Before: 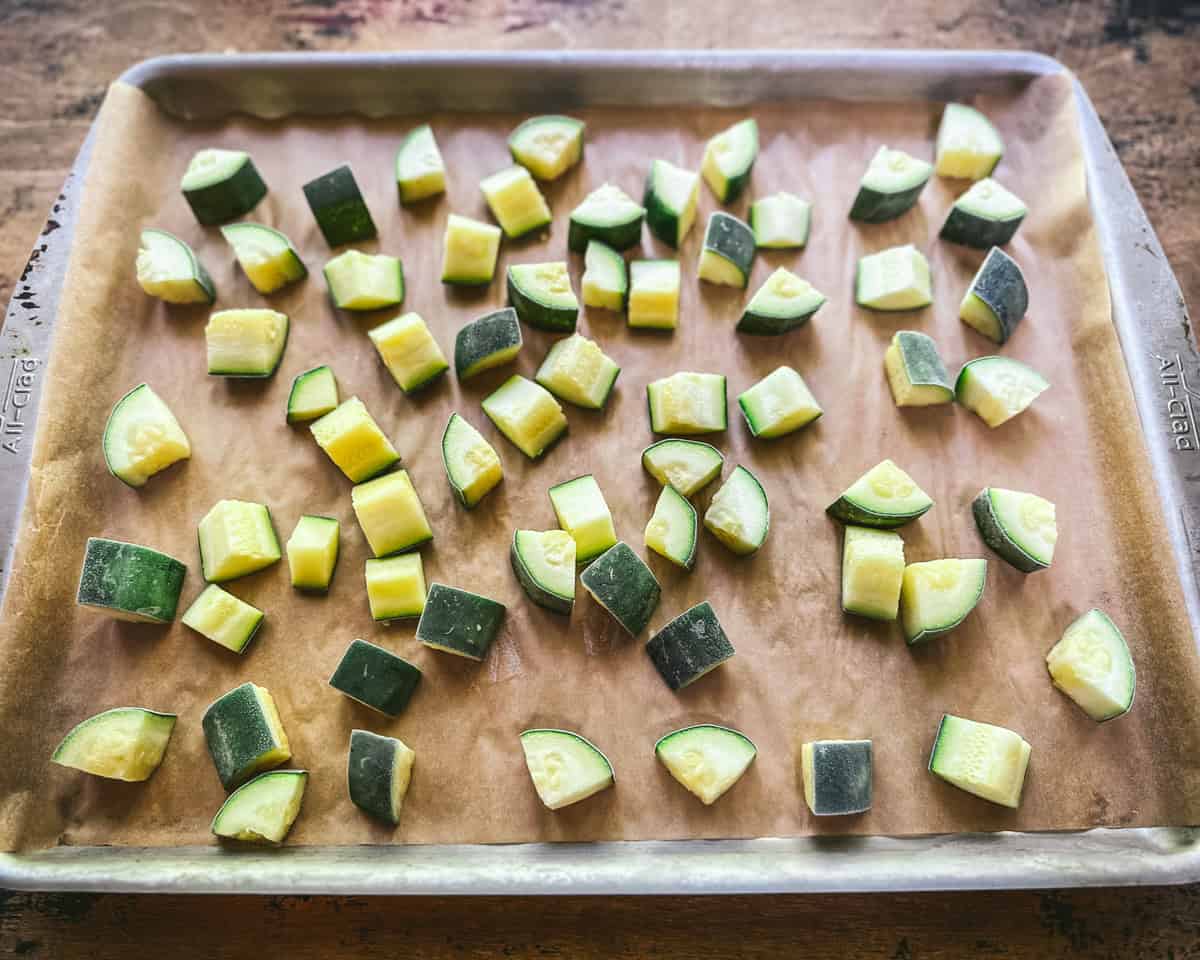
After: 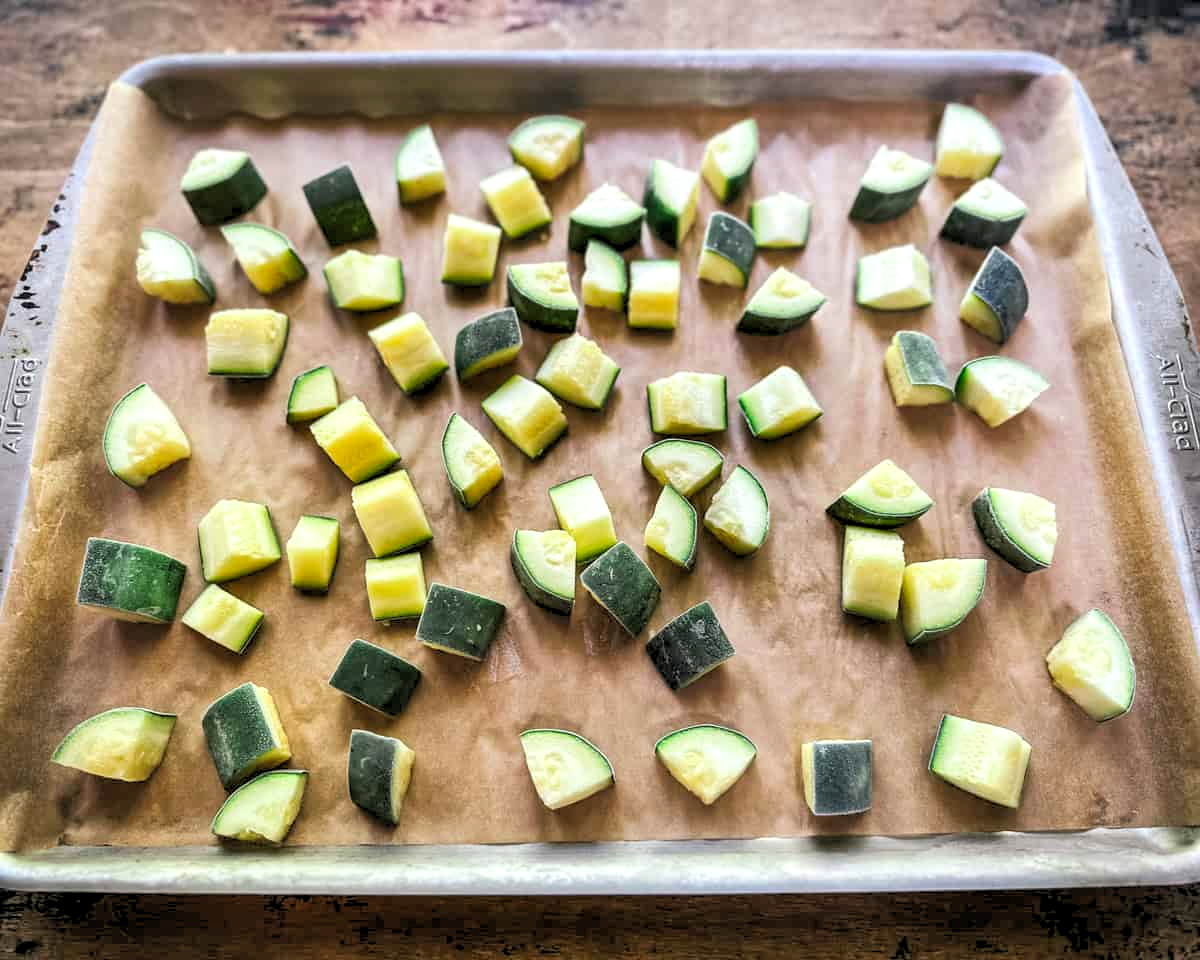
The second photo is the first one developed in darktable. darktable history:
shadows and highlights: soften with gaussian
rgb levels: levels [[0.013, 0.434, 0.89], [0, 0.5, 1], [0, 0.5, 1]]
